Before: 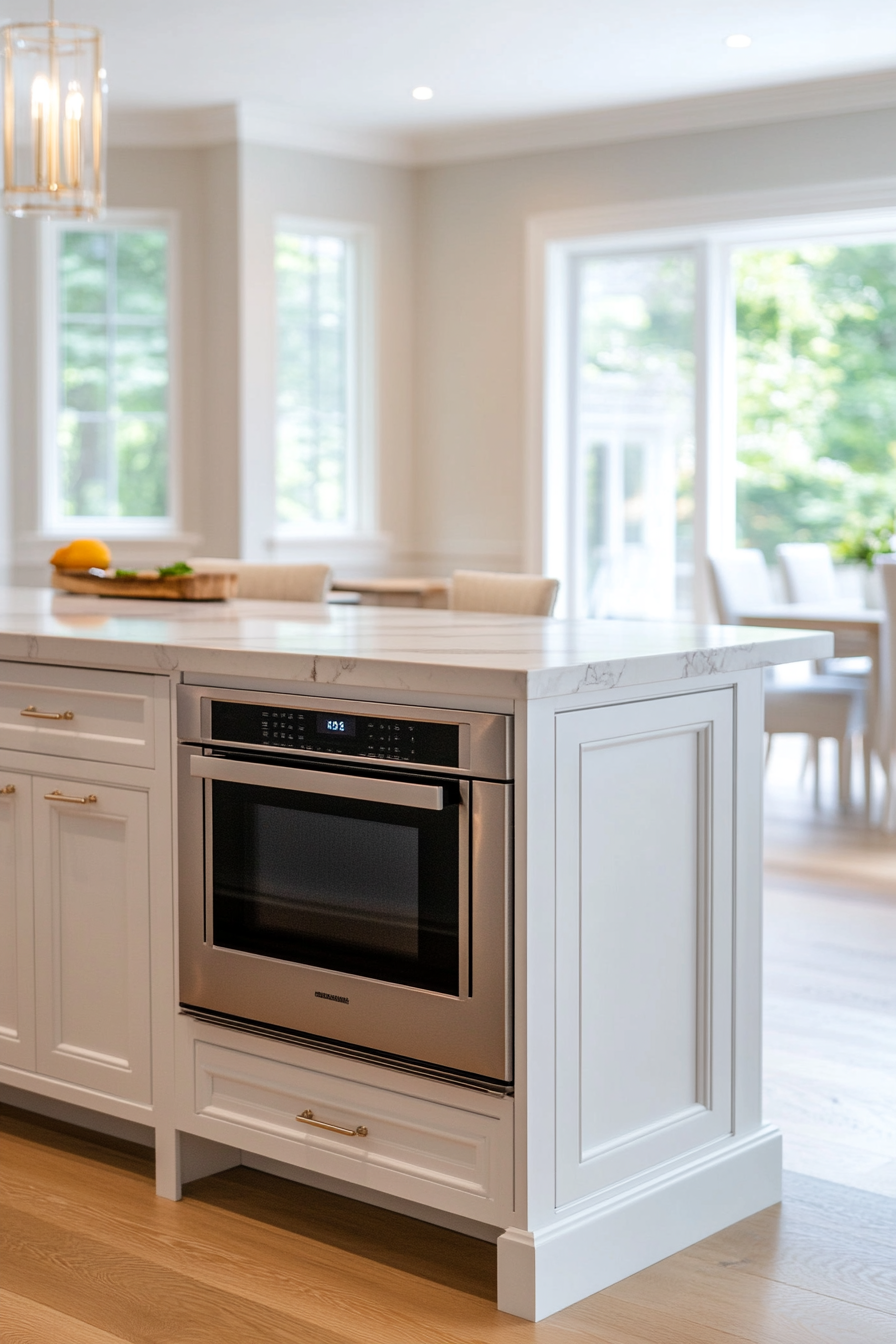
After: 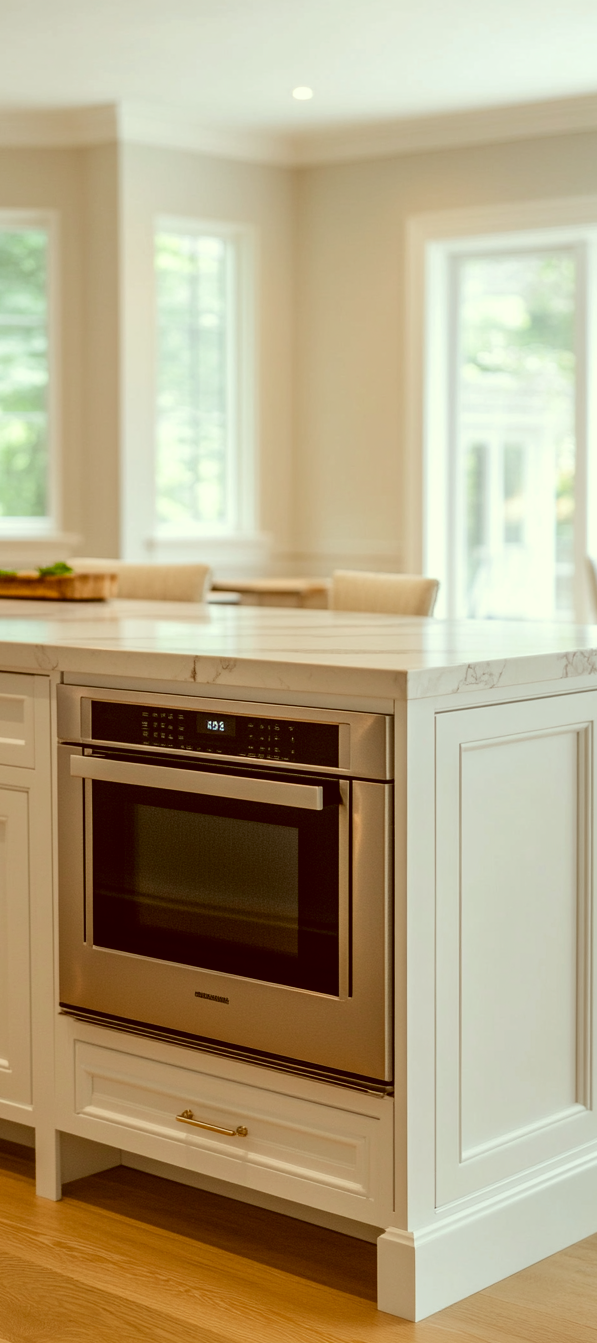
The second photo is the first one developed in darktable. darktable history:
crop and rotate: left 13.466%, right 19.898%
color correction: highlights a* -5.27, highlights b* 9.8, shadows a* 9.62, shadows b* 24.15
